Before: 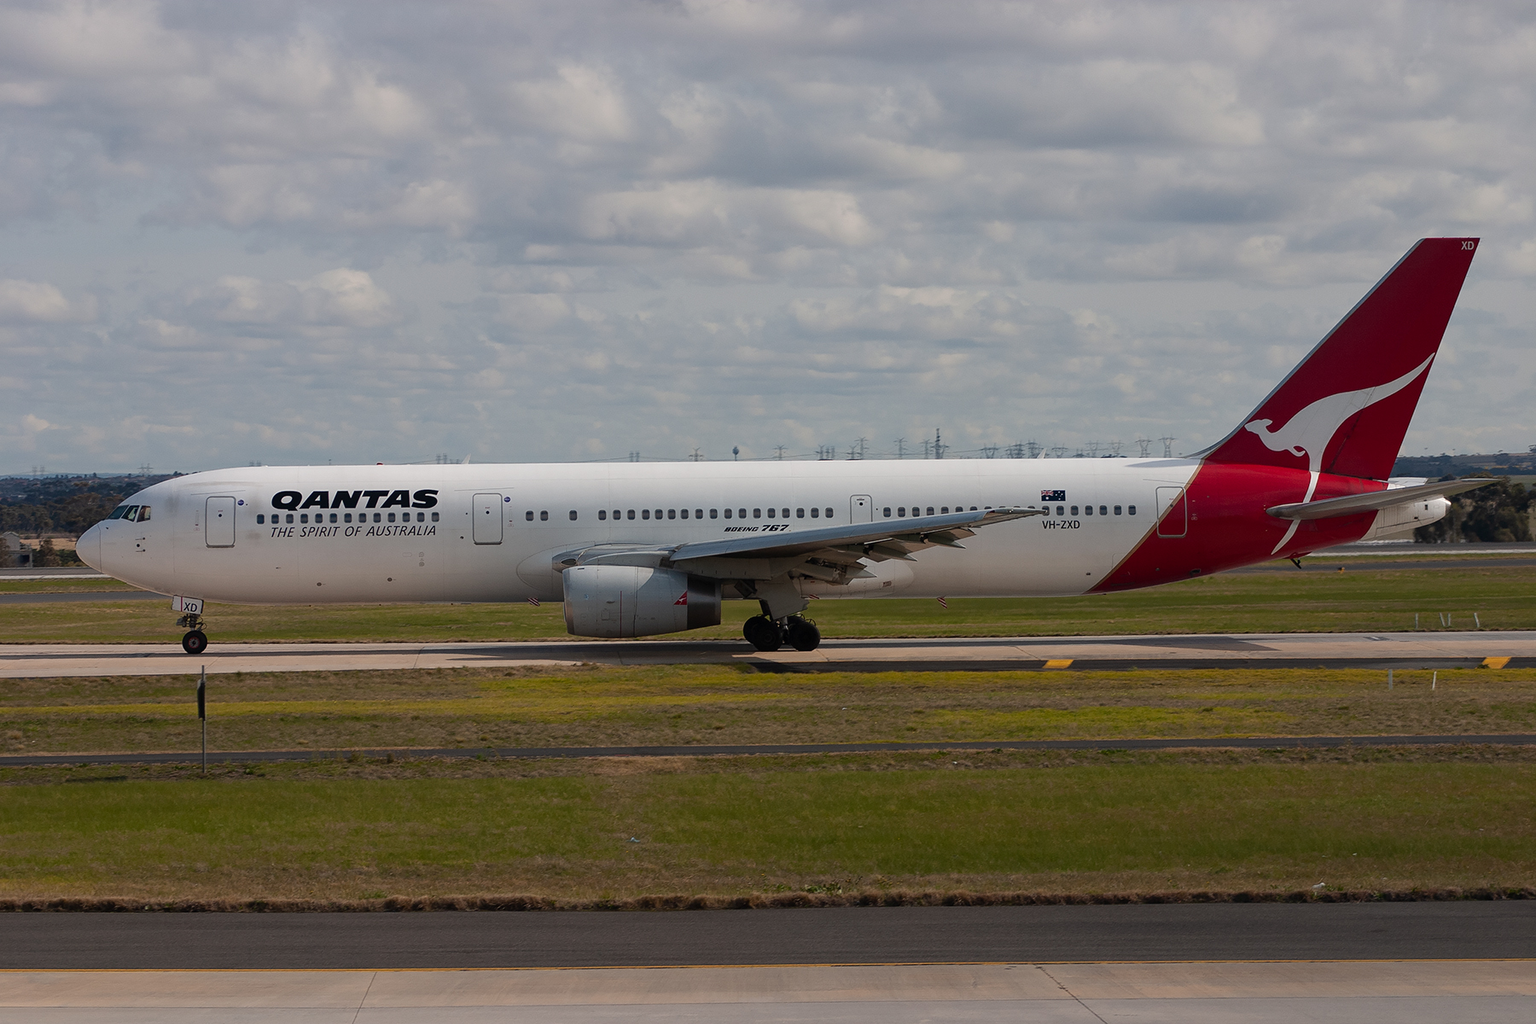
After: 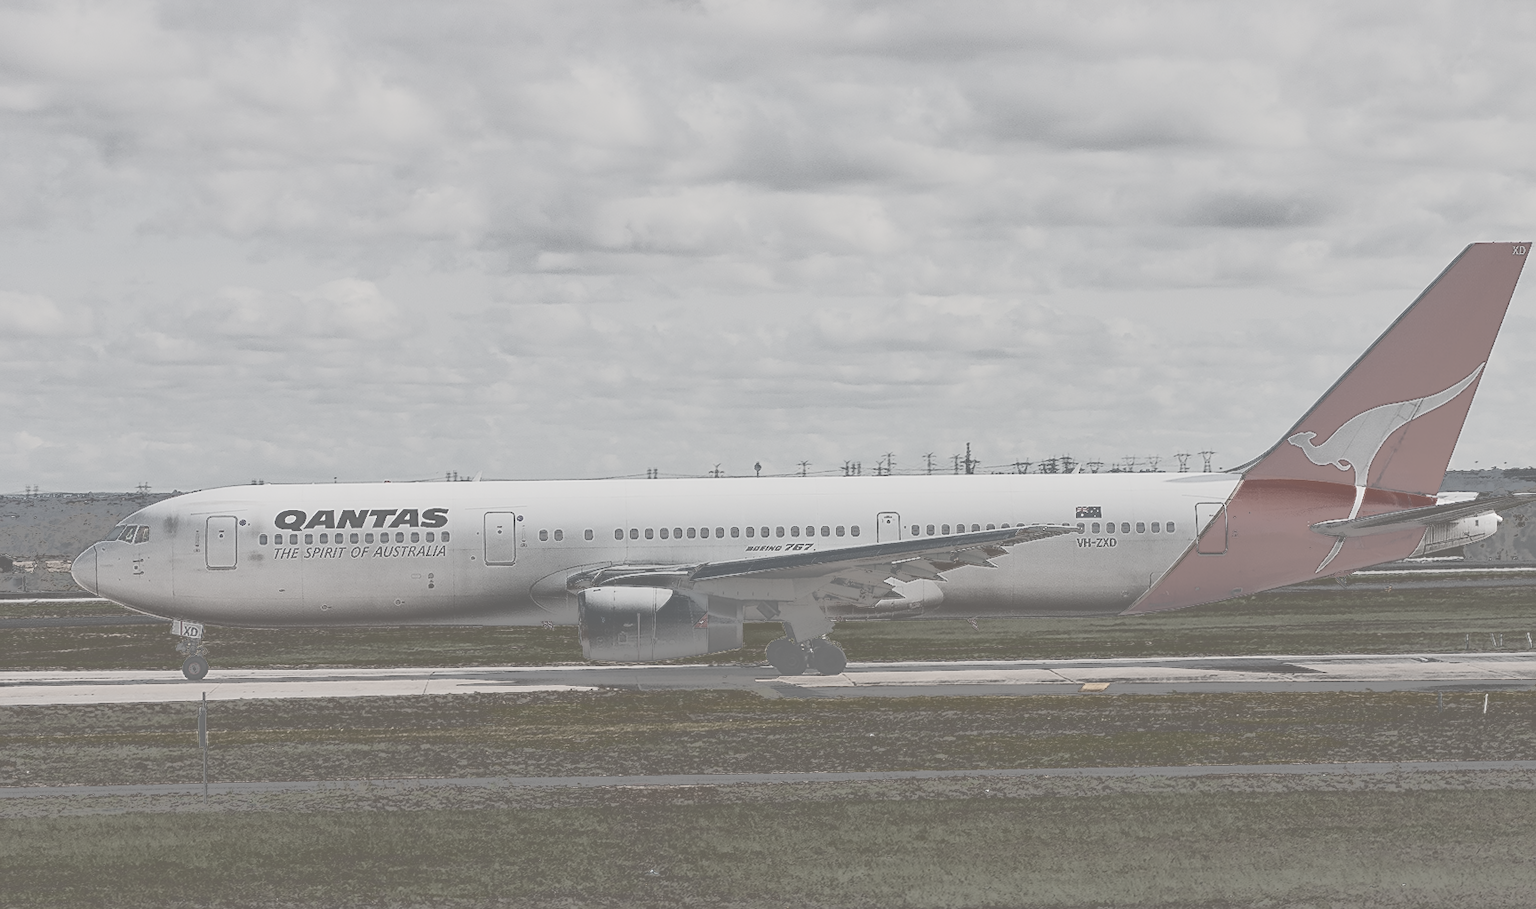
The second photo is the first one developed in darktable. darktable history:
sharpen: on, module defaults
shadows and highlights: shadows 37.27, highlights -28.18, soften with gaussian
contrast brightness saturation: contrast -0.32, brightness 0.75, saturation -0.78
fill light: exposure -0.73 EV, center 0.69, width 2.2
crop and rotate: angle 0.2°, left 0.275%, right 3.127%, bottom 14.18%
white balance: red 1, blue 1
